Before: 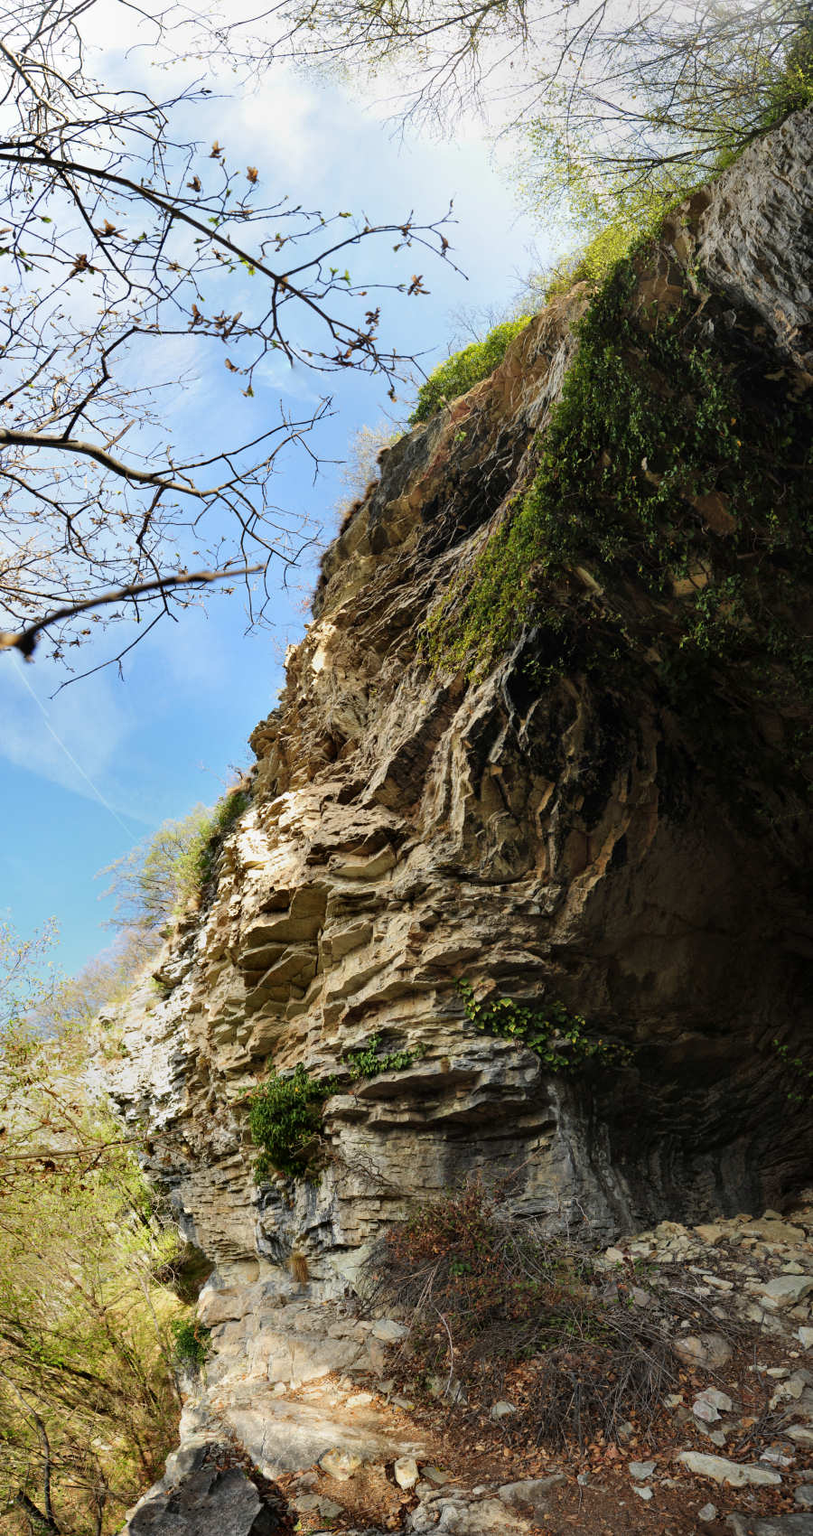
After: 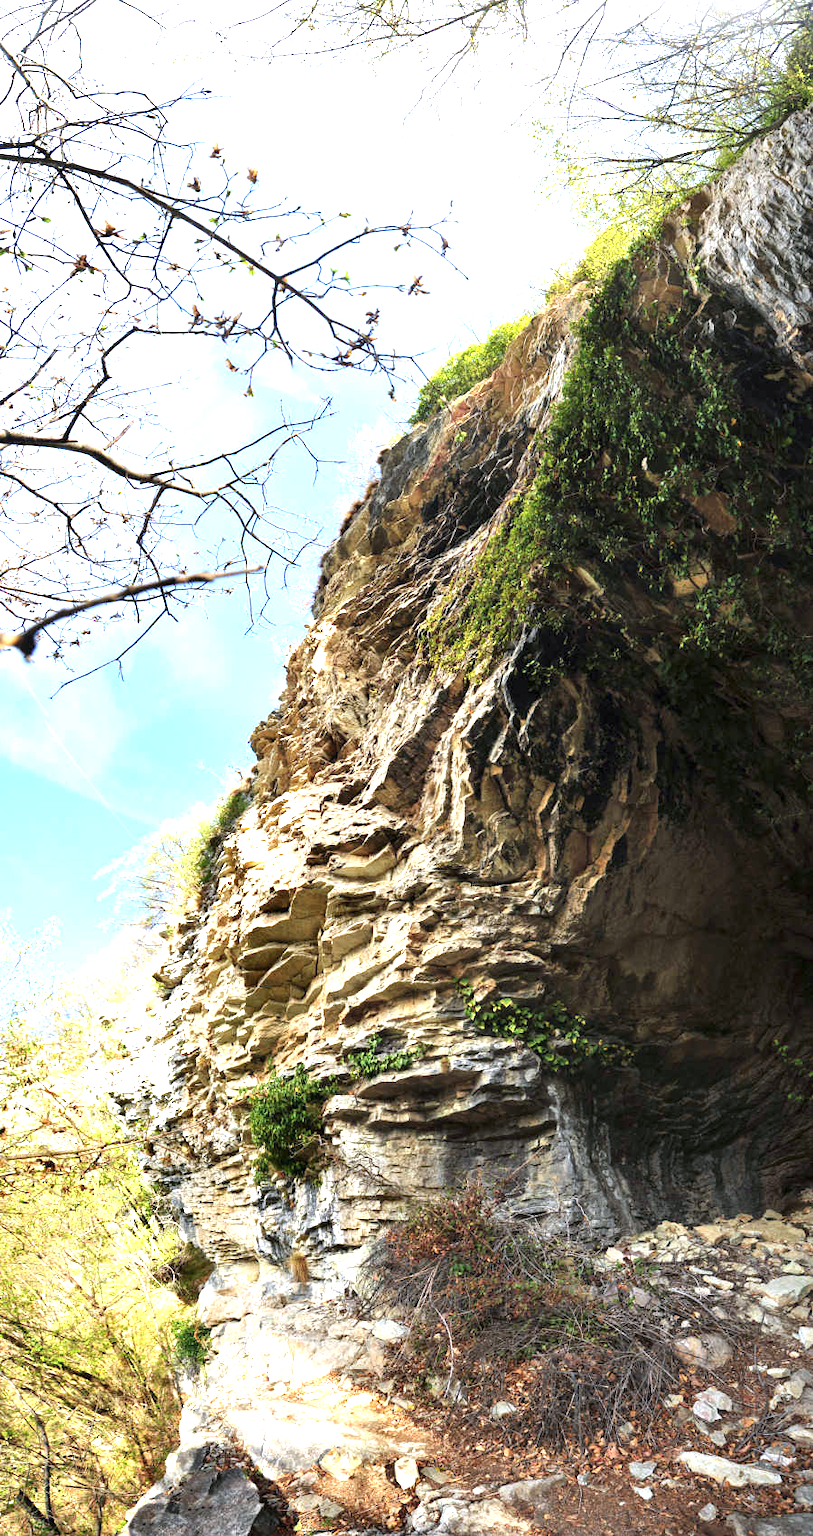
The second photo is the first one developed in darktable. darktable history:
color calibration: illuminant as shot in camera, x 0.358, y 0.373, temperature 4628.91 K
exposure: black level correction 0, exposure 1.388 EV, compensate exposure bias true, compensate highlight preservation false
